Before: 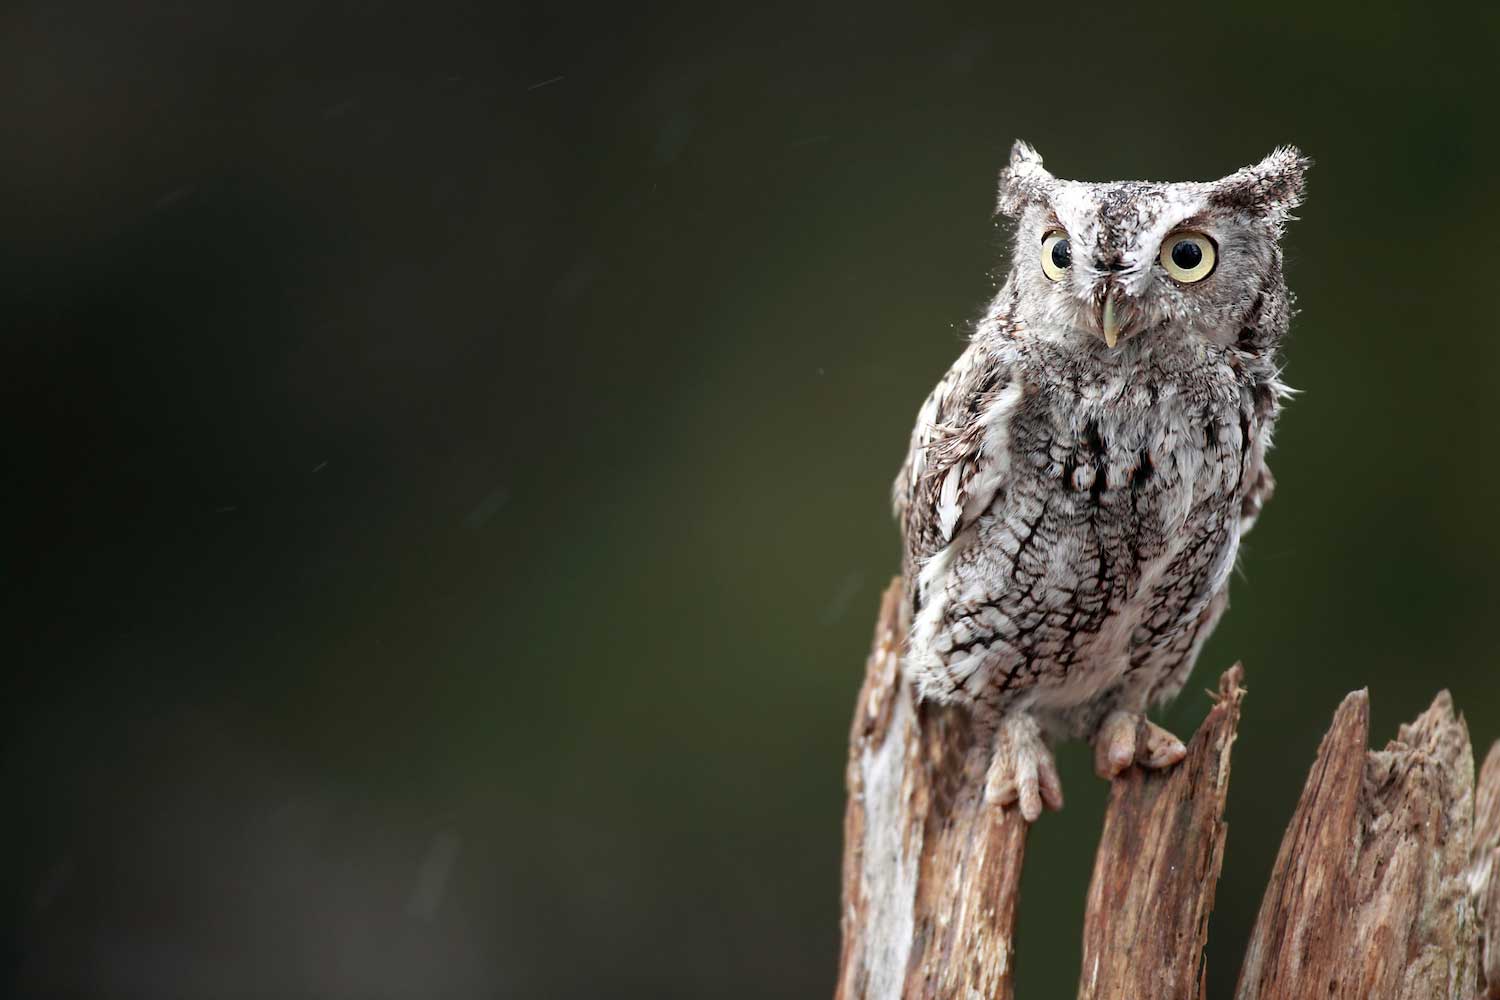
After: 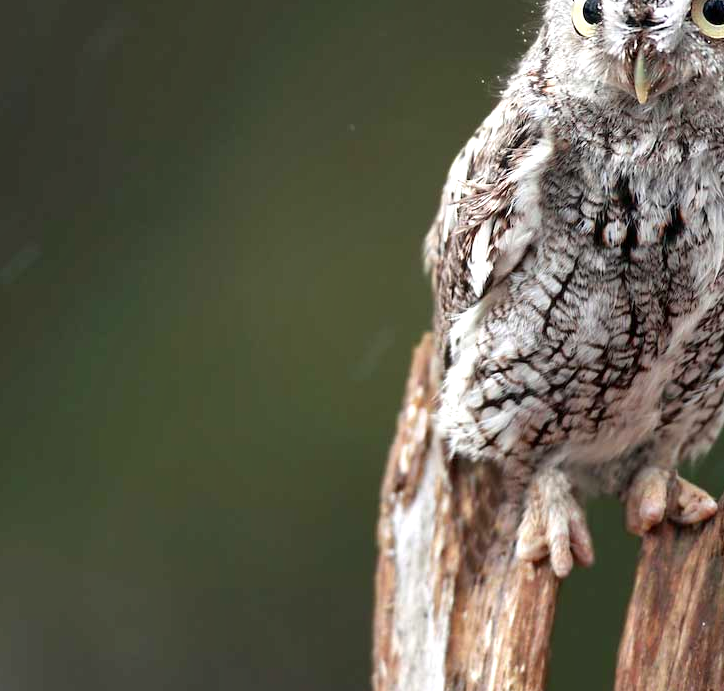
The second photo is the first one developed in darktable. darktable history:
shadows and highlights: white point adjustment -3.77, highlights -63.74, soften with gaussian
exposure: exposure 0.521 EV, compensate exposure bias true, compensate highlight preservation false
crop: left 31.32%, top 24.462%, right 20.353%, bottom 6.375%
